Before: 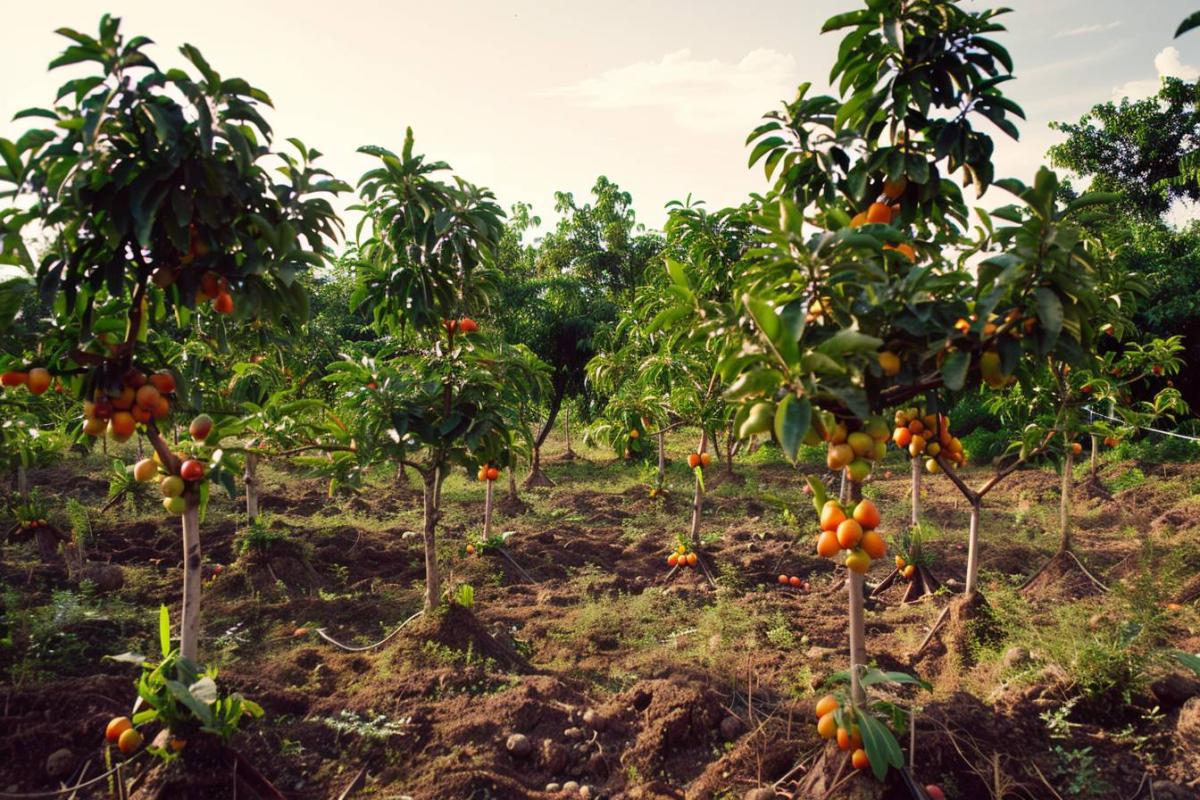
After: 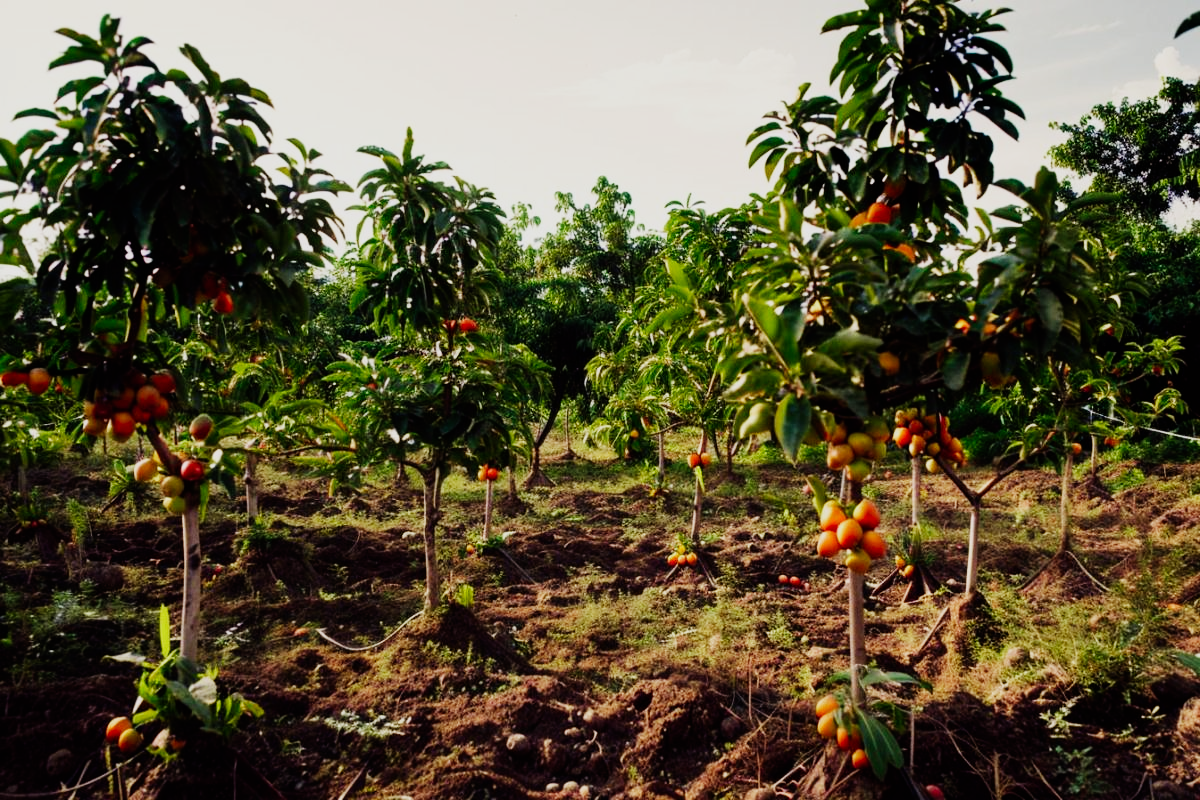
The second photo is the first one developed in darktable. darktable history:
rotate and perspective: automatic cropping original format, crop left 0, crop top 0
sigmoid: contrast 1.8, skew -0.2, preserve hue 0%, red attenuation 0.1, red rotation 0.035, green attenuation 0.1, green rotation -0.017, blue attenuation 0.15, blue rotation -0.052, base primaries Rec2020
